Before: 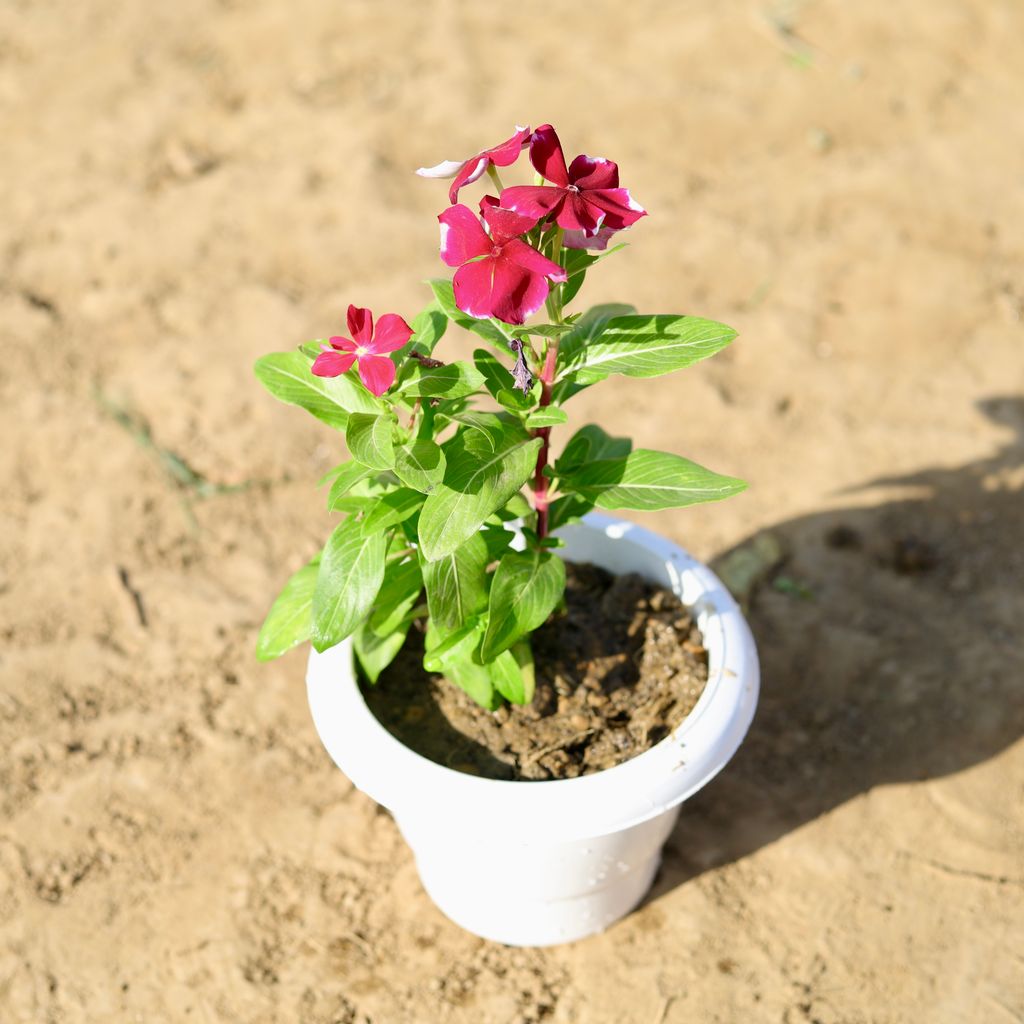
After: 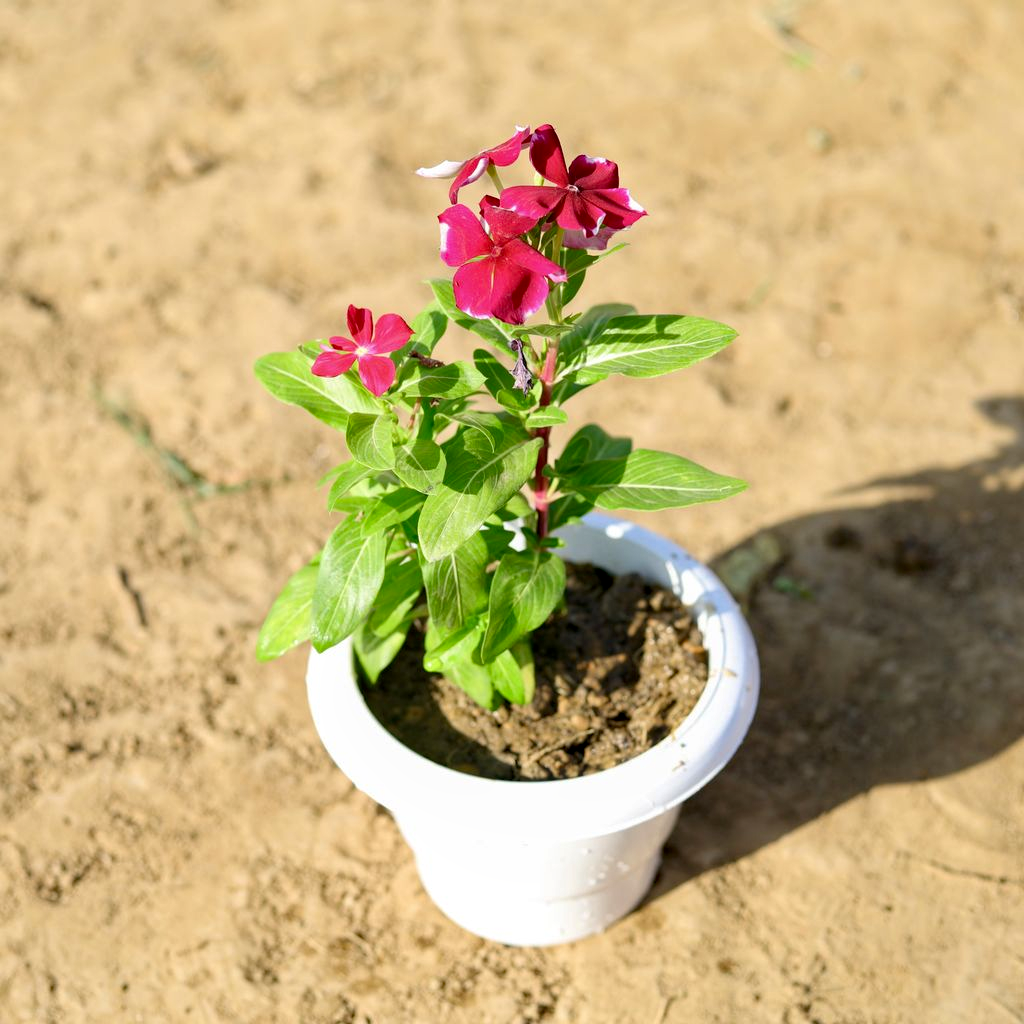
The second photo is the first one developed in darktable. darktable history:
haze removal: compatibility mode true, adaptive false
local contrast: highlights 100%, shadows 100%, detail 120%, midtone range 0.2
